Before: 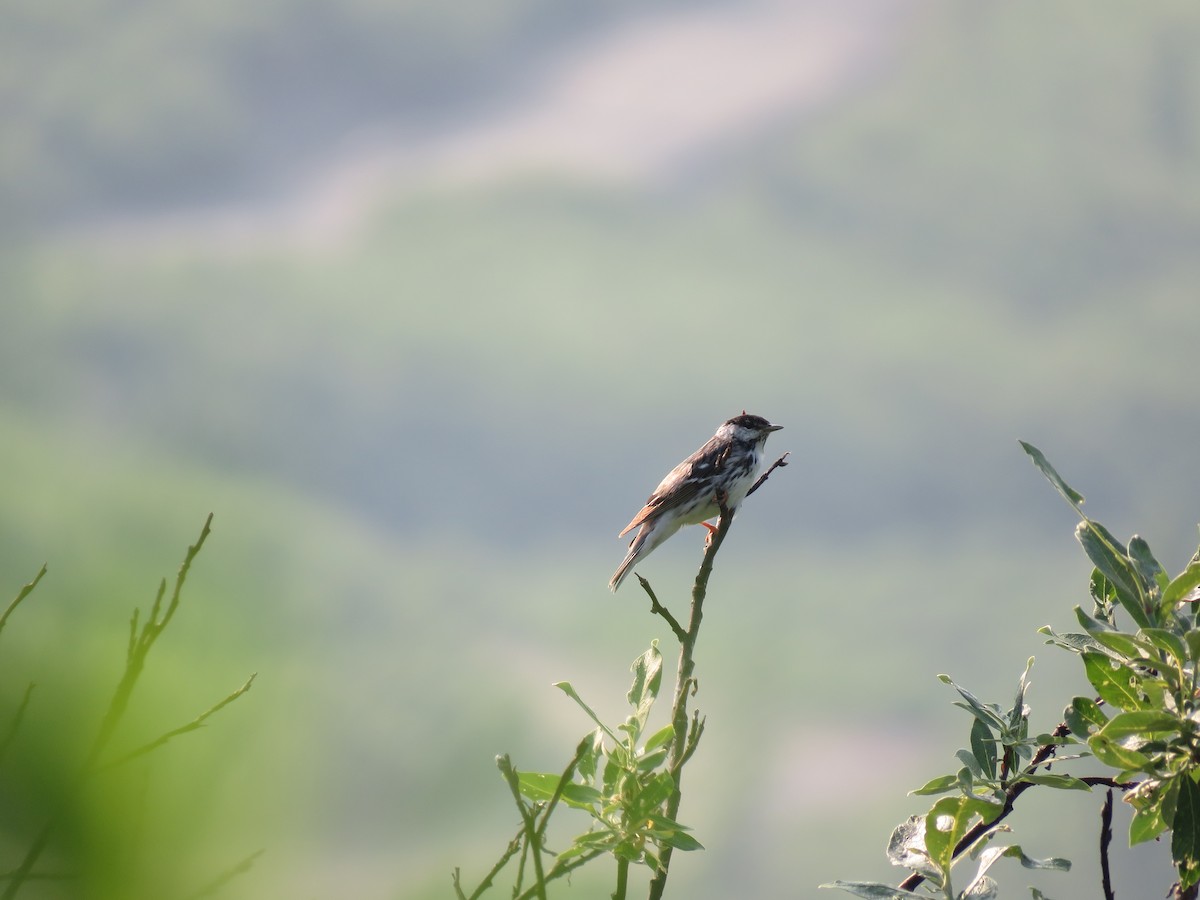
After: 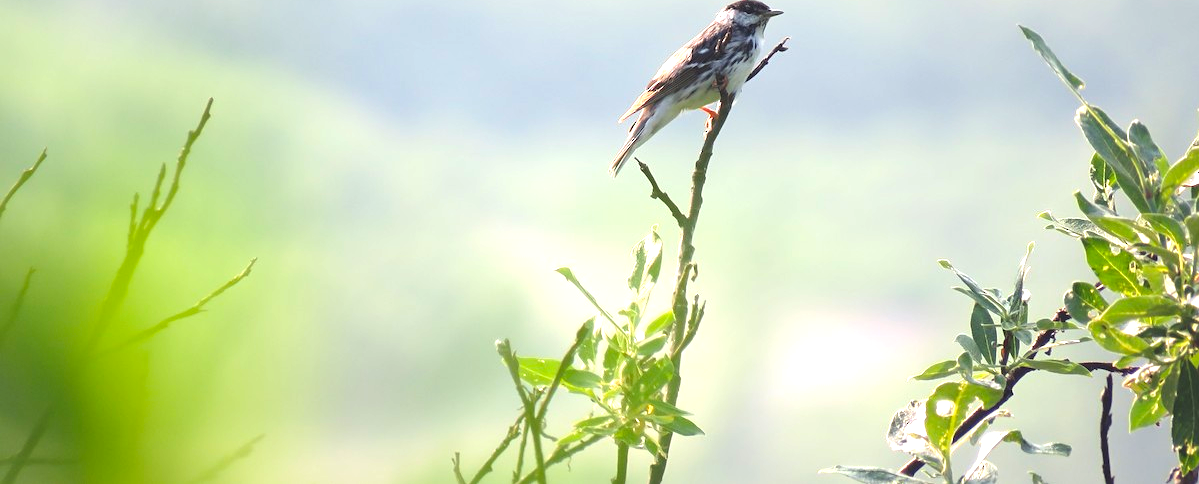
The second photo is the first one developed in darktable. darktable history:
crop and rotate: top 46.133%, right 0.071%
sharpen: amount 0.207
exposure: black level correction -0.005, exposure 1.003 EV, compensate highlight preservation false
color balance rgb: shadows lift › chroma 3.118%, shadows lift › hue 280.64°, perceptual saturation grading › global saturation 18.112%, global vibrance 9.191%
